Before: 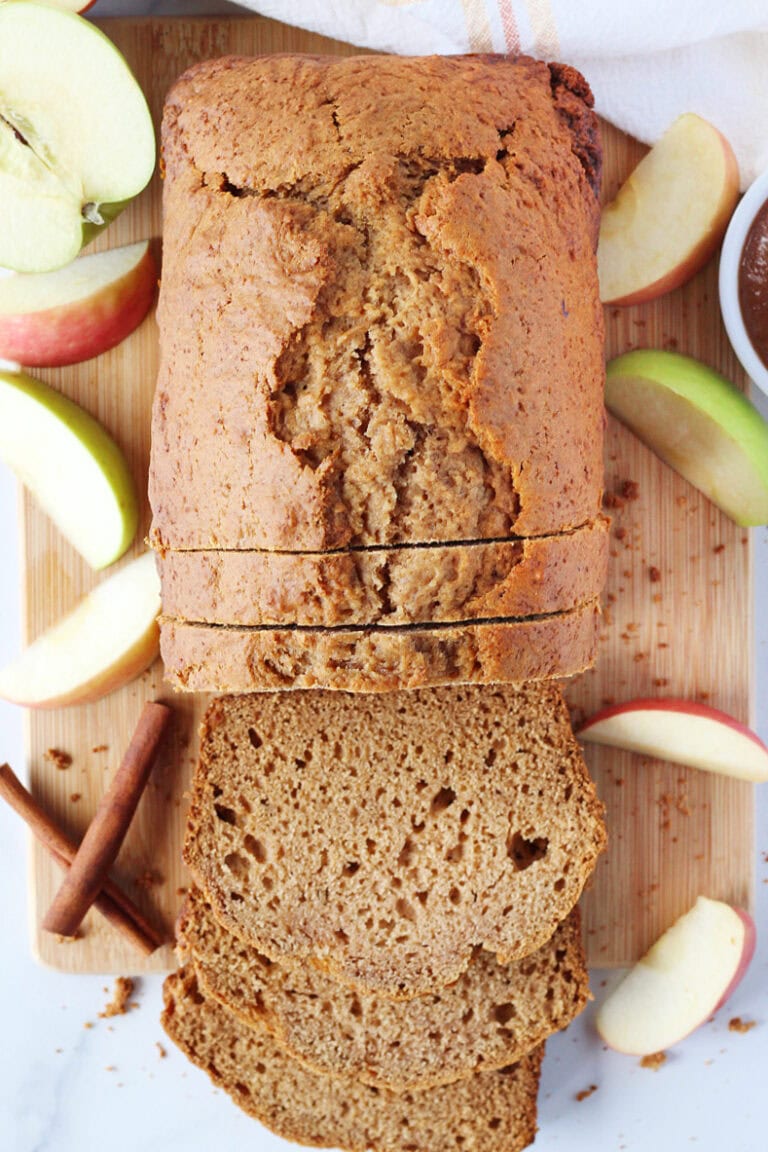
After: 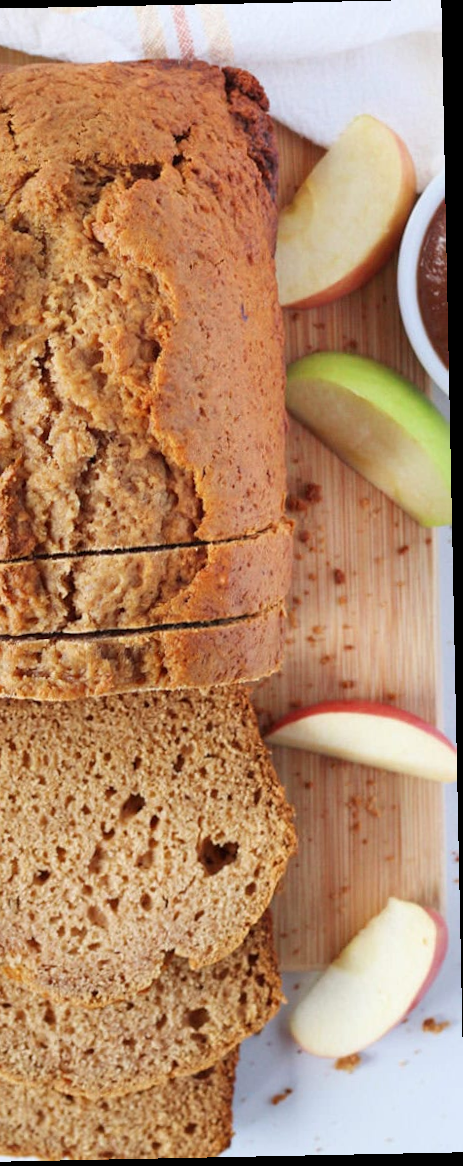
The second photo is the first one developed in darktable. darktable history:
crop: left 41.402%
rotate and perspective: rotation -1.17°, automatic cropping off
base curve: preserve colors none
